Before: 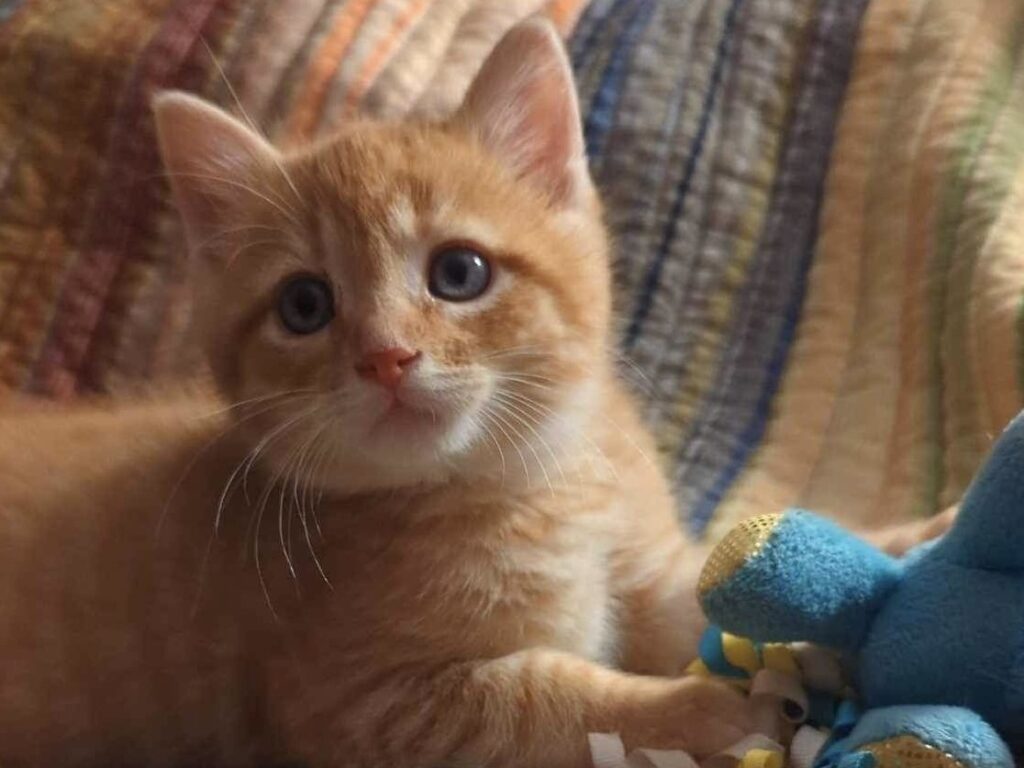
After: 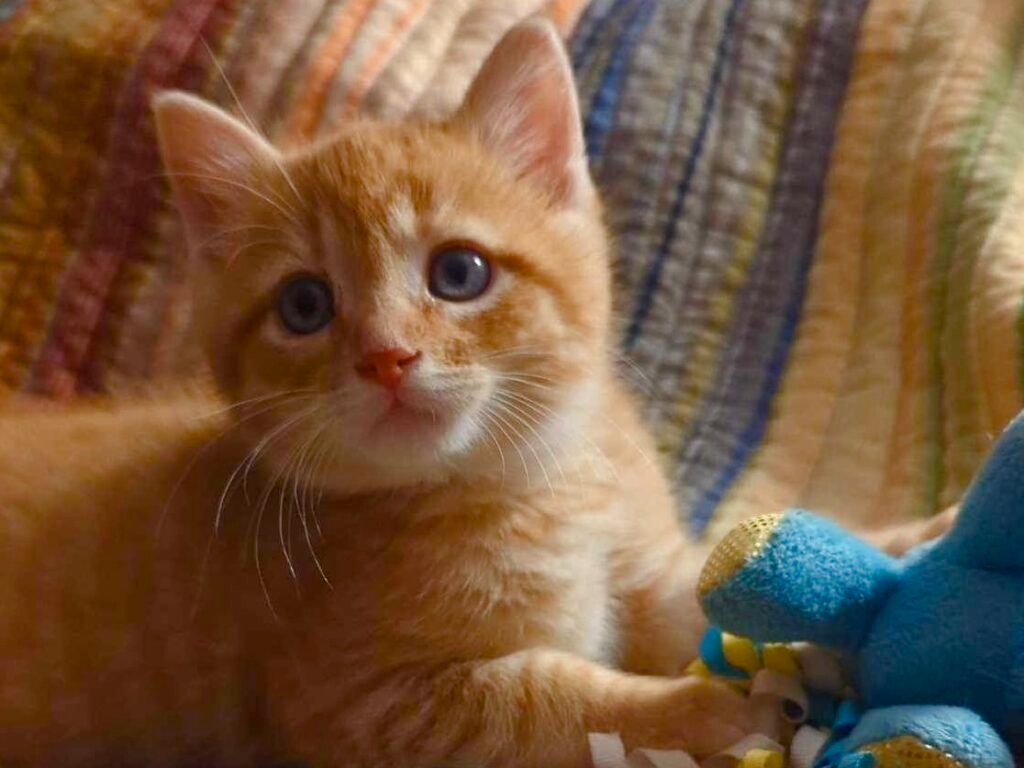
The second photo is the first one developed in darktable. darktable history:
color balance rgb: linear chroma grading › global chroma 15.276%, perceptual saturation grading › global saturation 20%, perceptual saturation grading › highlights -49.728%, perceptual saturation grading › shadows 26.205%, global vibrance 22.318%
